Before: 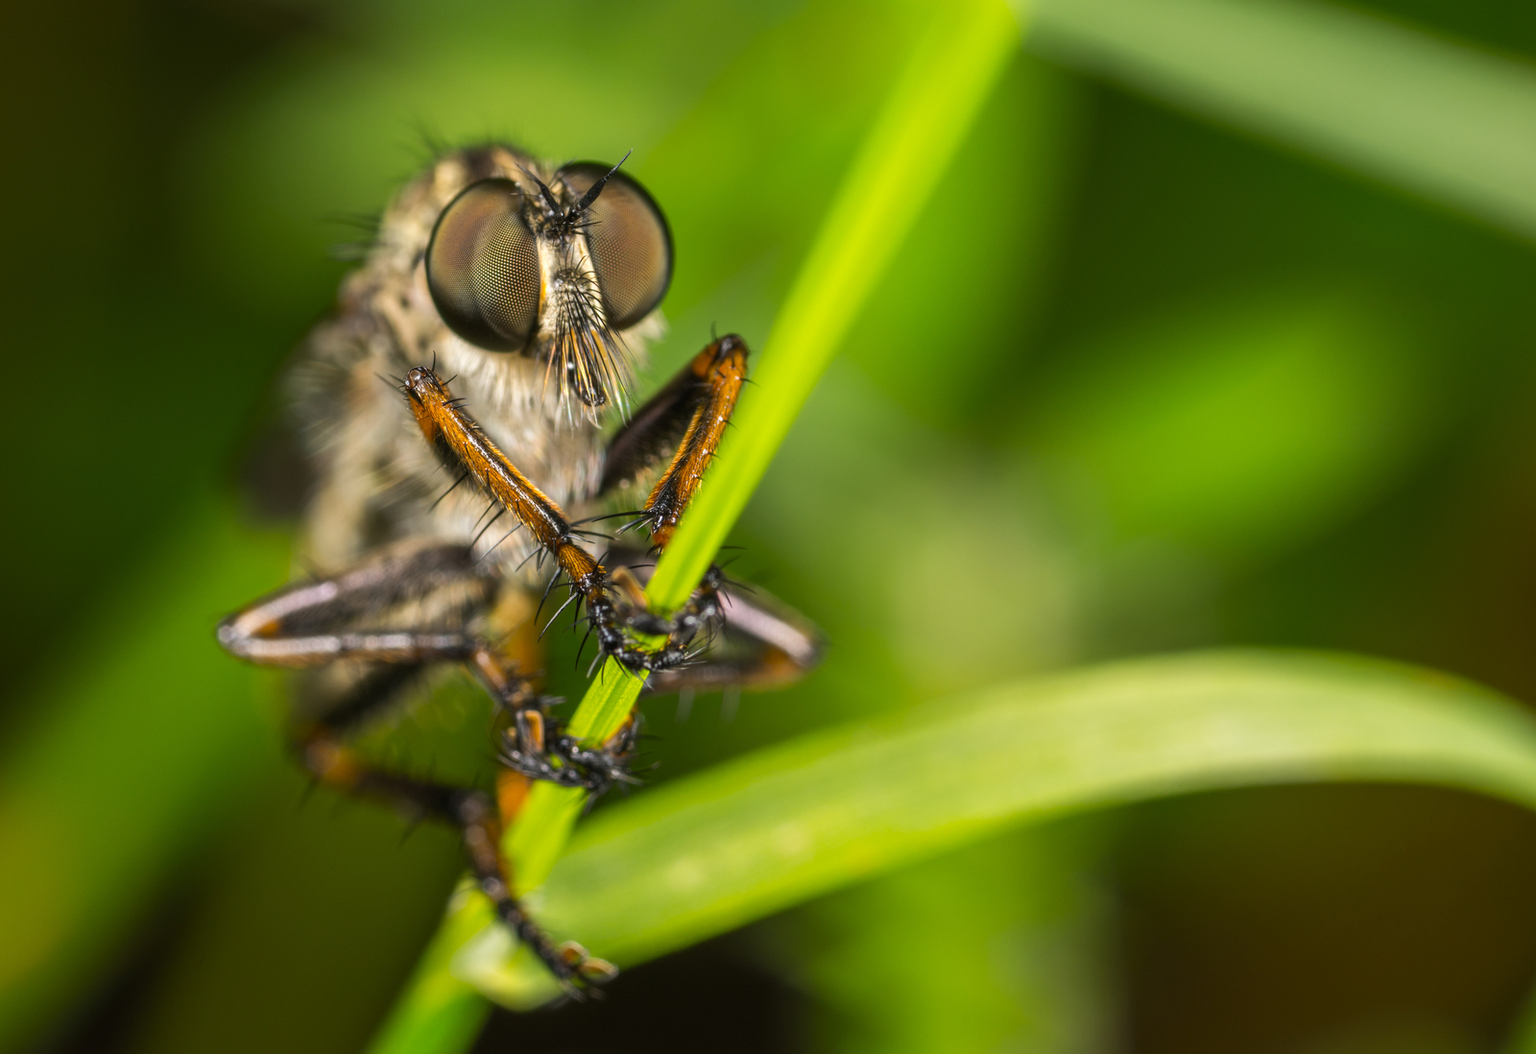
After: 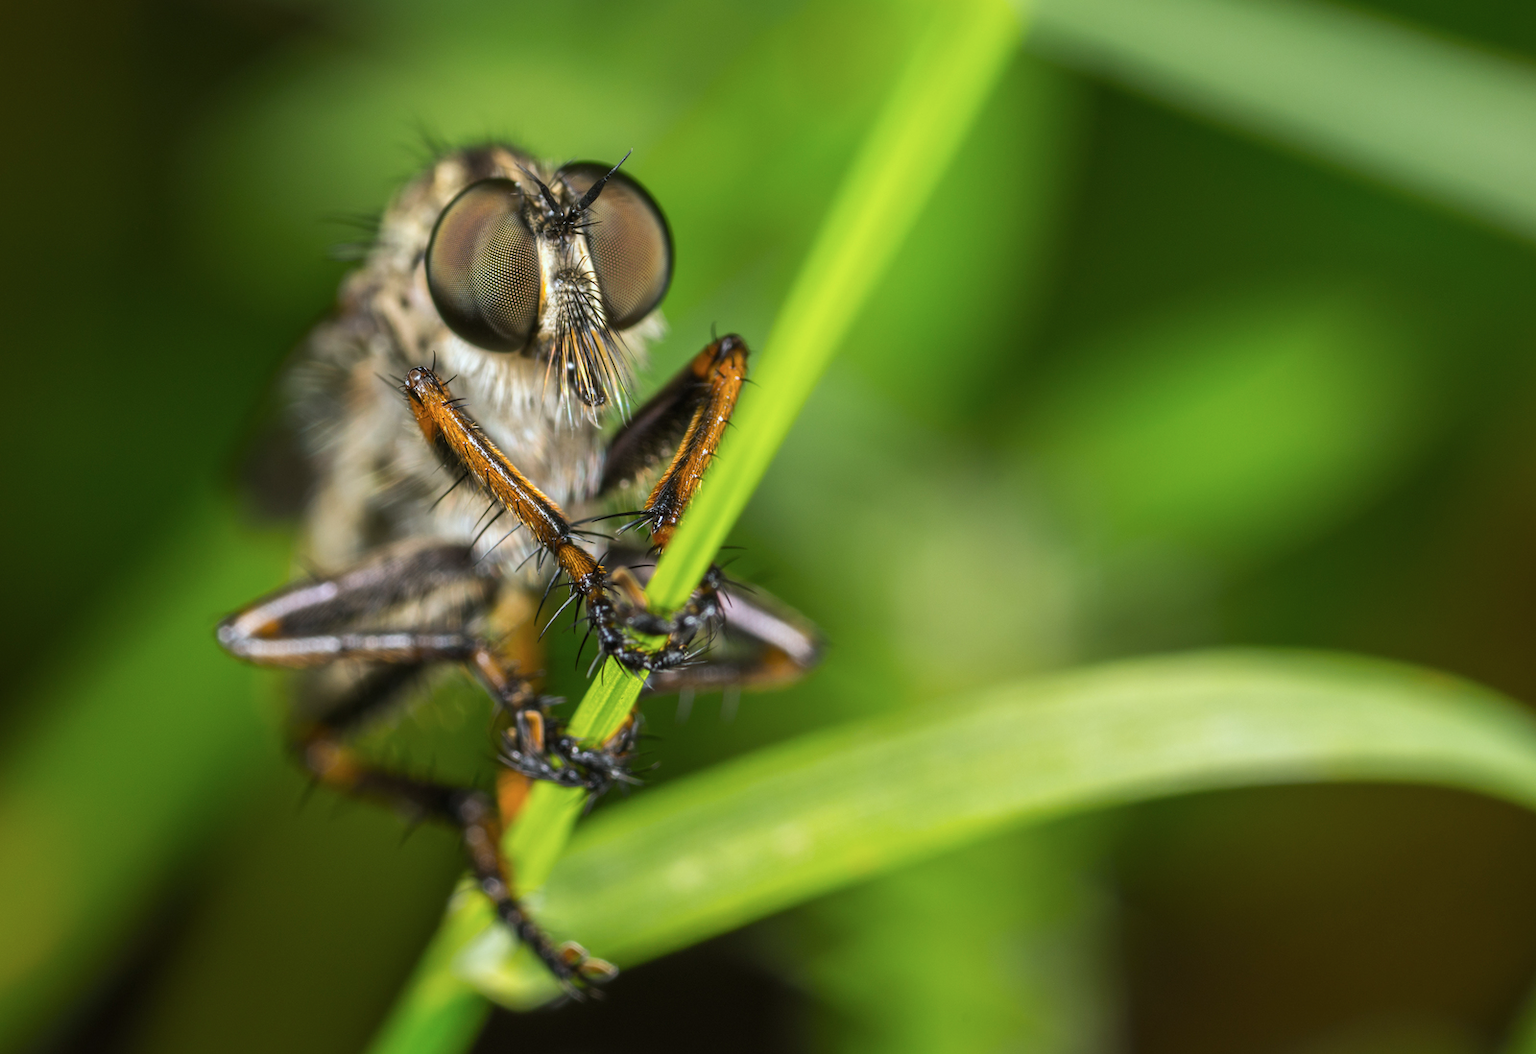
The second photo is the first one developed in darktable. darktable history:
local contrast: mode bilateral grid, contrast 10, coarseness 25, detail 110%, midtone range 0.2
color correction: highlights a* -4.18, highlights b* -10.81
